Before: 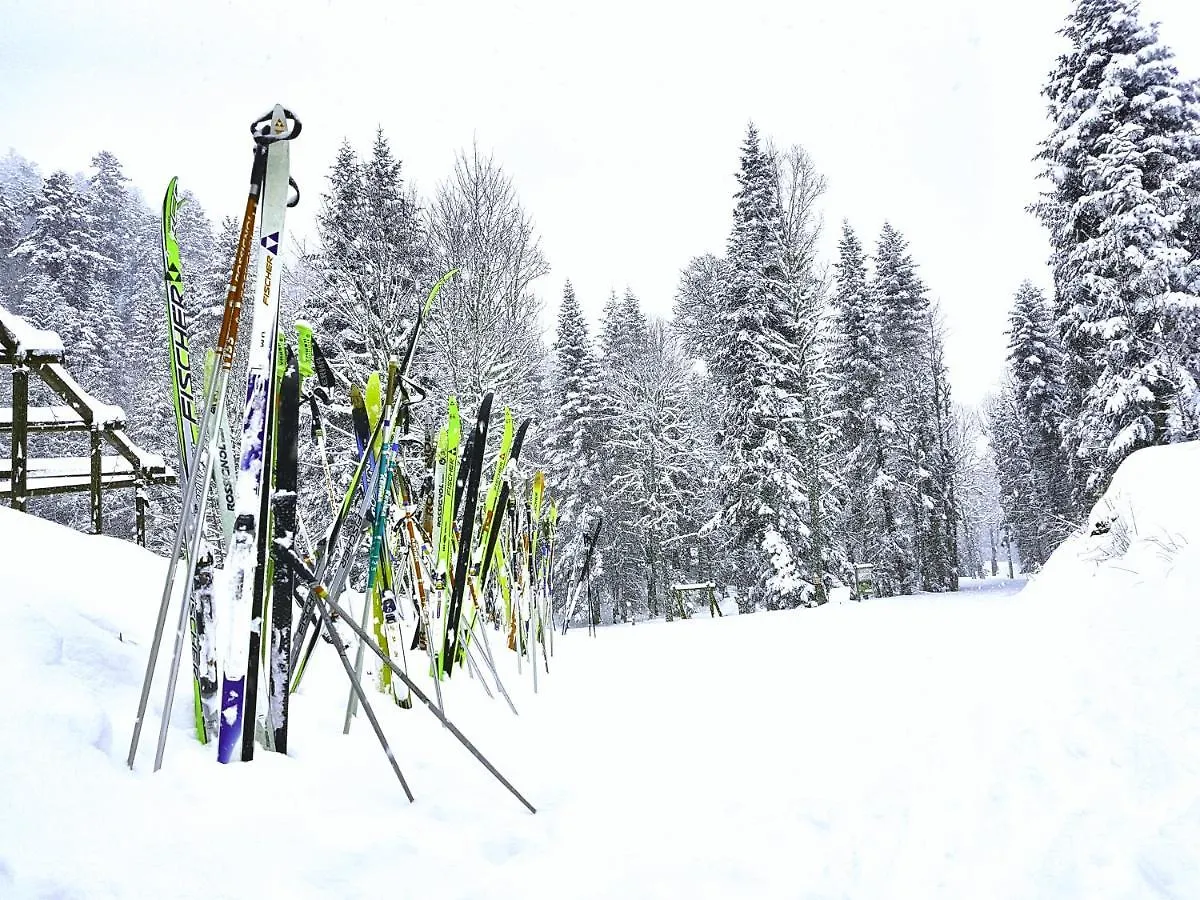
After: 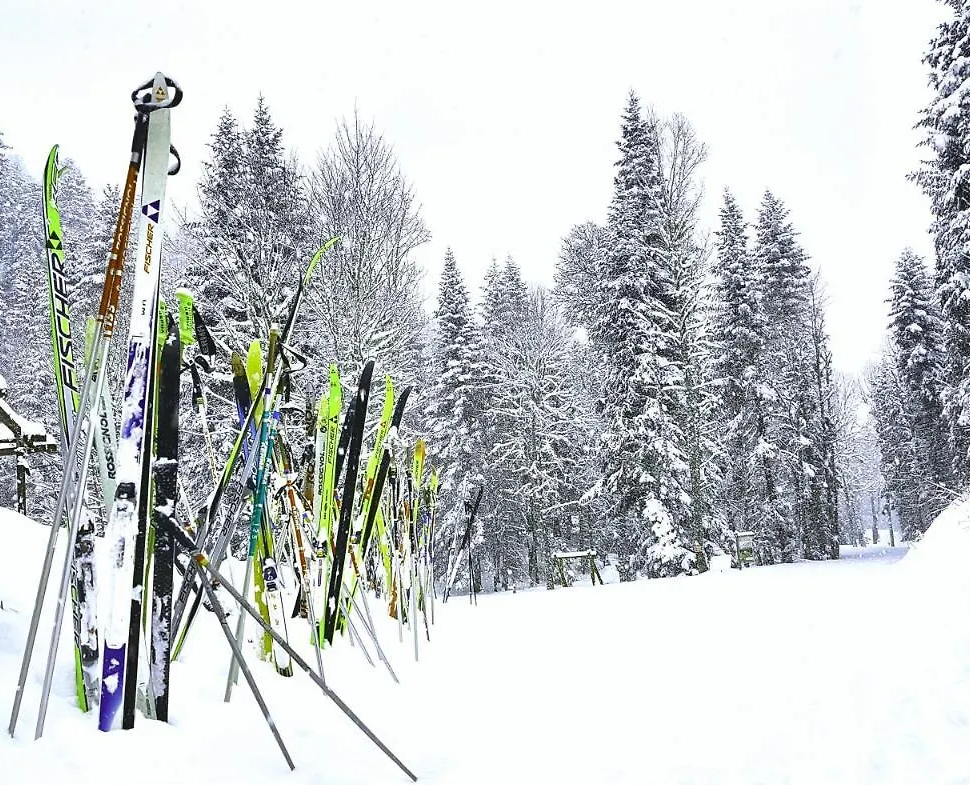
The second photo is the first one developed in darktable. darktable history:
crop: left 9.938%, top 3.567%, right 9.219%, bottom 9.117%
